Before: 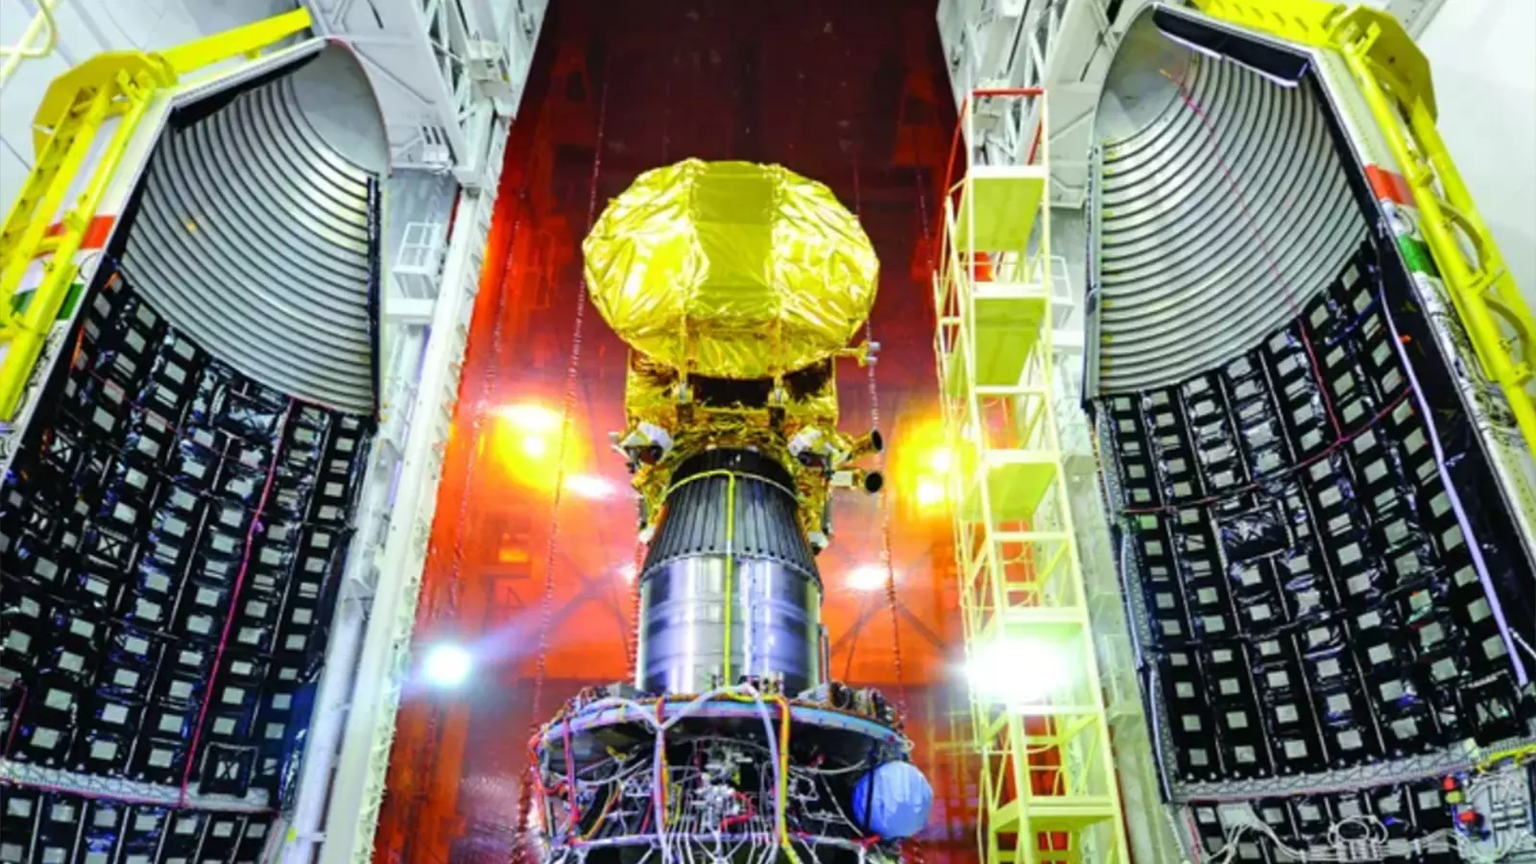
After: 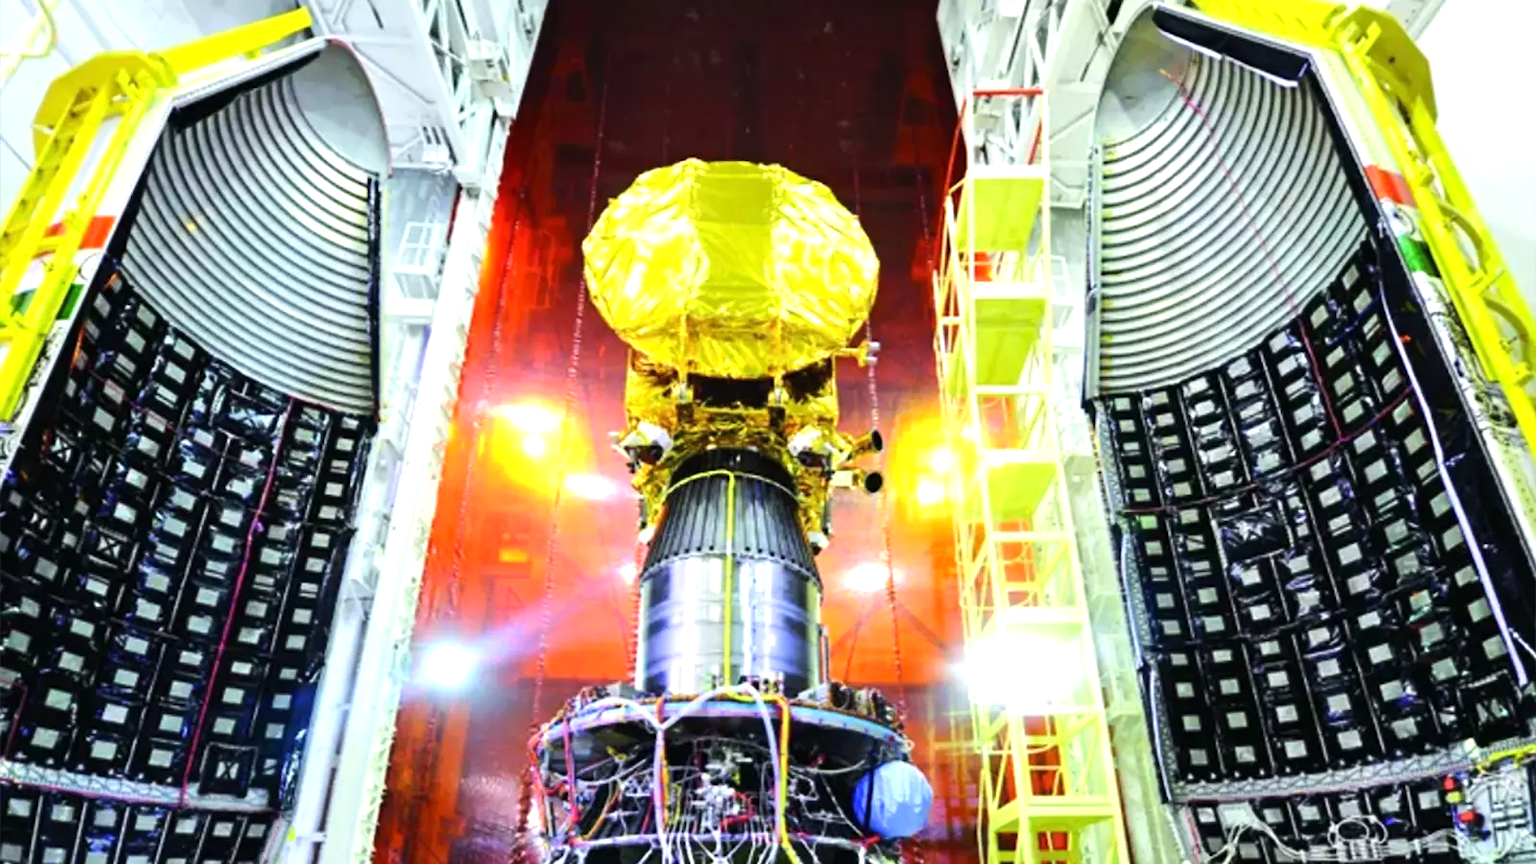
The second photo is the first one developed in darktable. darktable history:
exposure: compensate exposure bias true, compensate highlight preservation false
tone equalizer: -8 EV 0.001 EV, -7 EV -0.003 EV, -6 EV 0.003 EV, -5 EV -0.034 EV, -4 EV -0.091 EV, -3 EV -0.142 EV, -2 EV 0.246 EV, -1 EV 0.712 EV, +0 EV 0.468 EV
